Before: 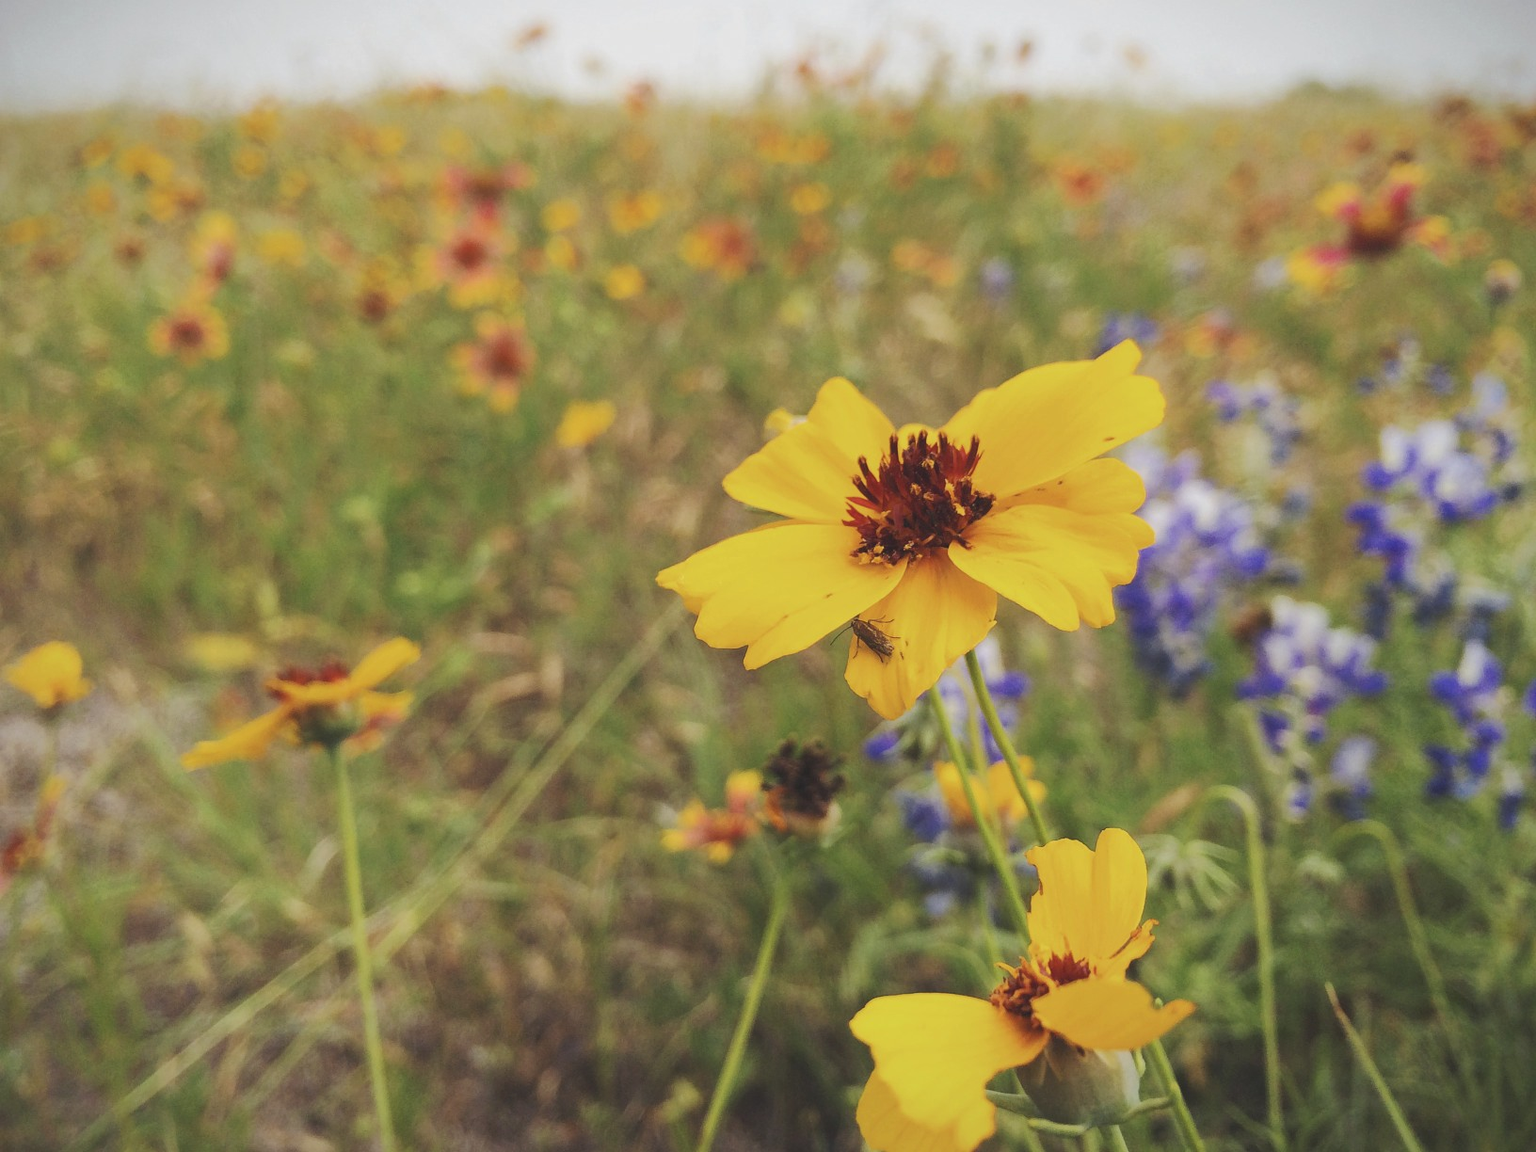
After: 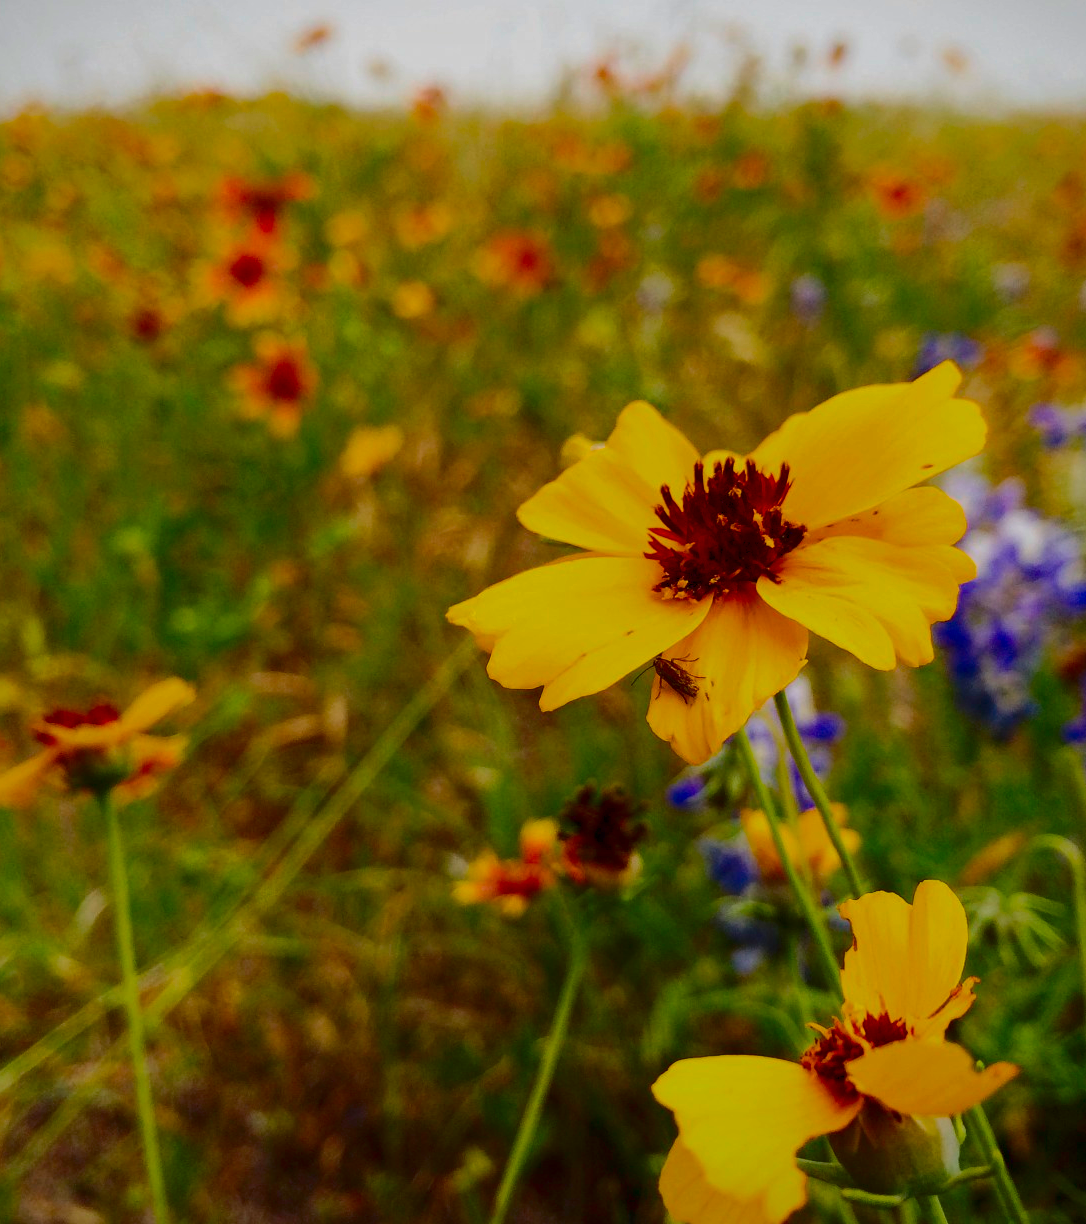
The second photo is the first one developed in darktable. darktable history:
contrast brightness saturation: contrast 0.101, brightness -0.269, saturation 0.146
crop and rotate: left 15.425%, right 17.995%
shadows and highlights: shadows -20.43, white point adjustment -2.16, highlights -34.94, highlights color adjustment 0.793%
color balance rgb: global offset › luminance -1.449%, perceptual saturation grading › global saturation 29.645%, global vibrance 9.365%
